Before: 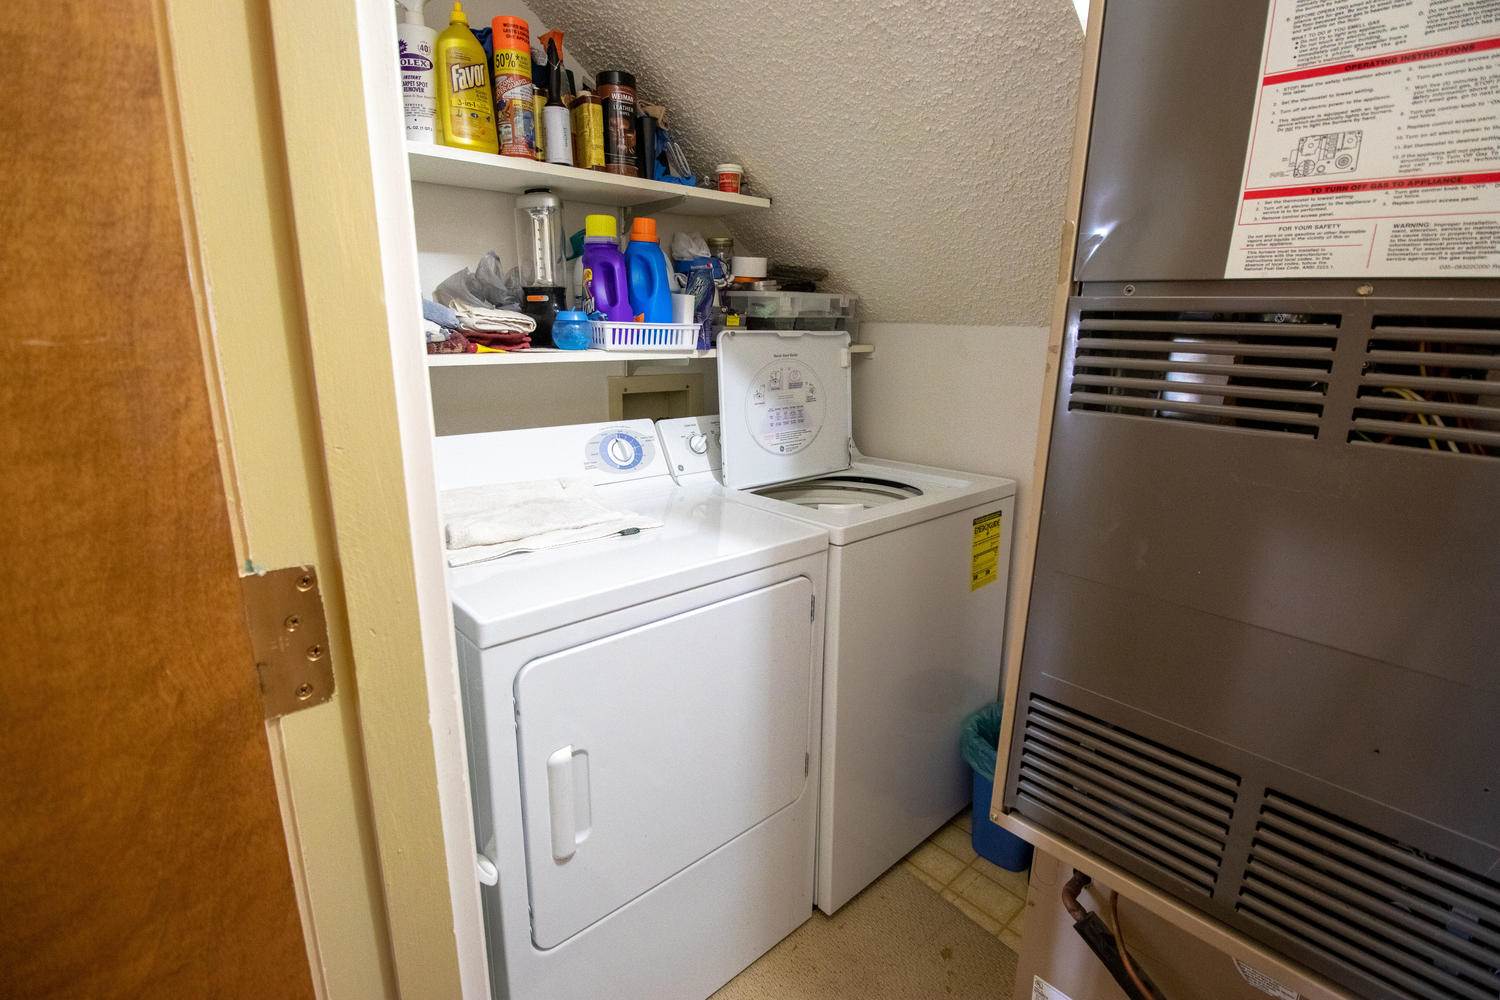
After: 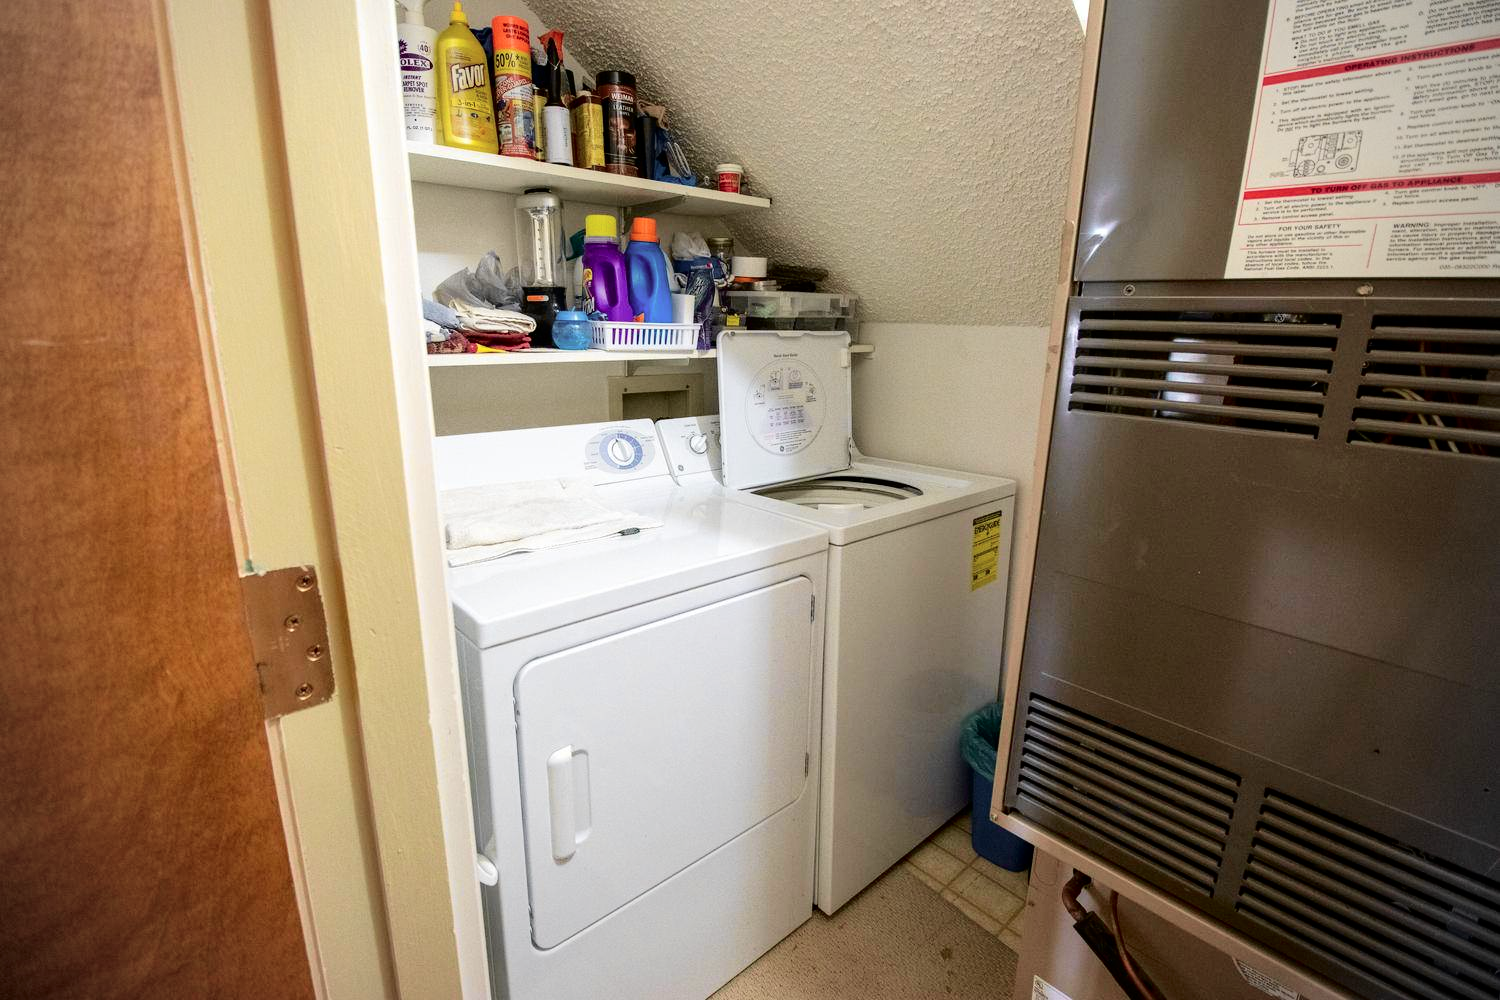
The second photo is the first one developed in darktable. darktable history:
vignetting: fall-off radius 60.92%
tone curve: curves: ch0 [(0.003, 0) (0.066, 0.023) (0.149, 0.094) (0.264, 0.238) (0.395, 0.421) (0.517, 0.56) (0.688, 0.743) (0.813, 0.846) (1, 1)]; ch1 [(0, 0) (0.164, 0.115) (0.337, 0.332) (0.39, 0.398) (0.464, 0.461) (0.501, 0.5) (0.507, 0.503) (0.534, 0.537) (0.577, 0.59) (0.652, 0.681) (0.733, 0.749) (0.811, 0.796) (1, 1)]; ch2 [(0, 0) (0.337, 0.382) (0.464, 0.476) (0.501, 0.502) (0.527, 0.54) (0.551, 0.565) (0.6, 0.59) (0.687, 0.675) (1, 1)], color space Lab, independent channels, preserve colors none
